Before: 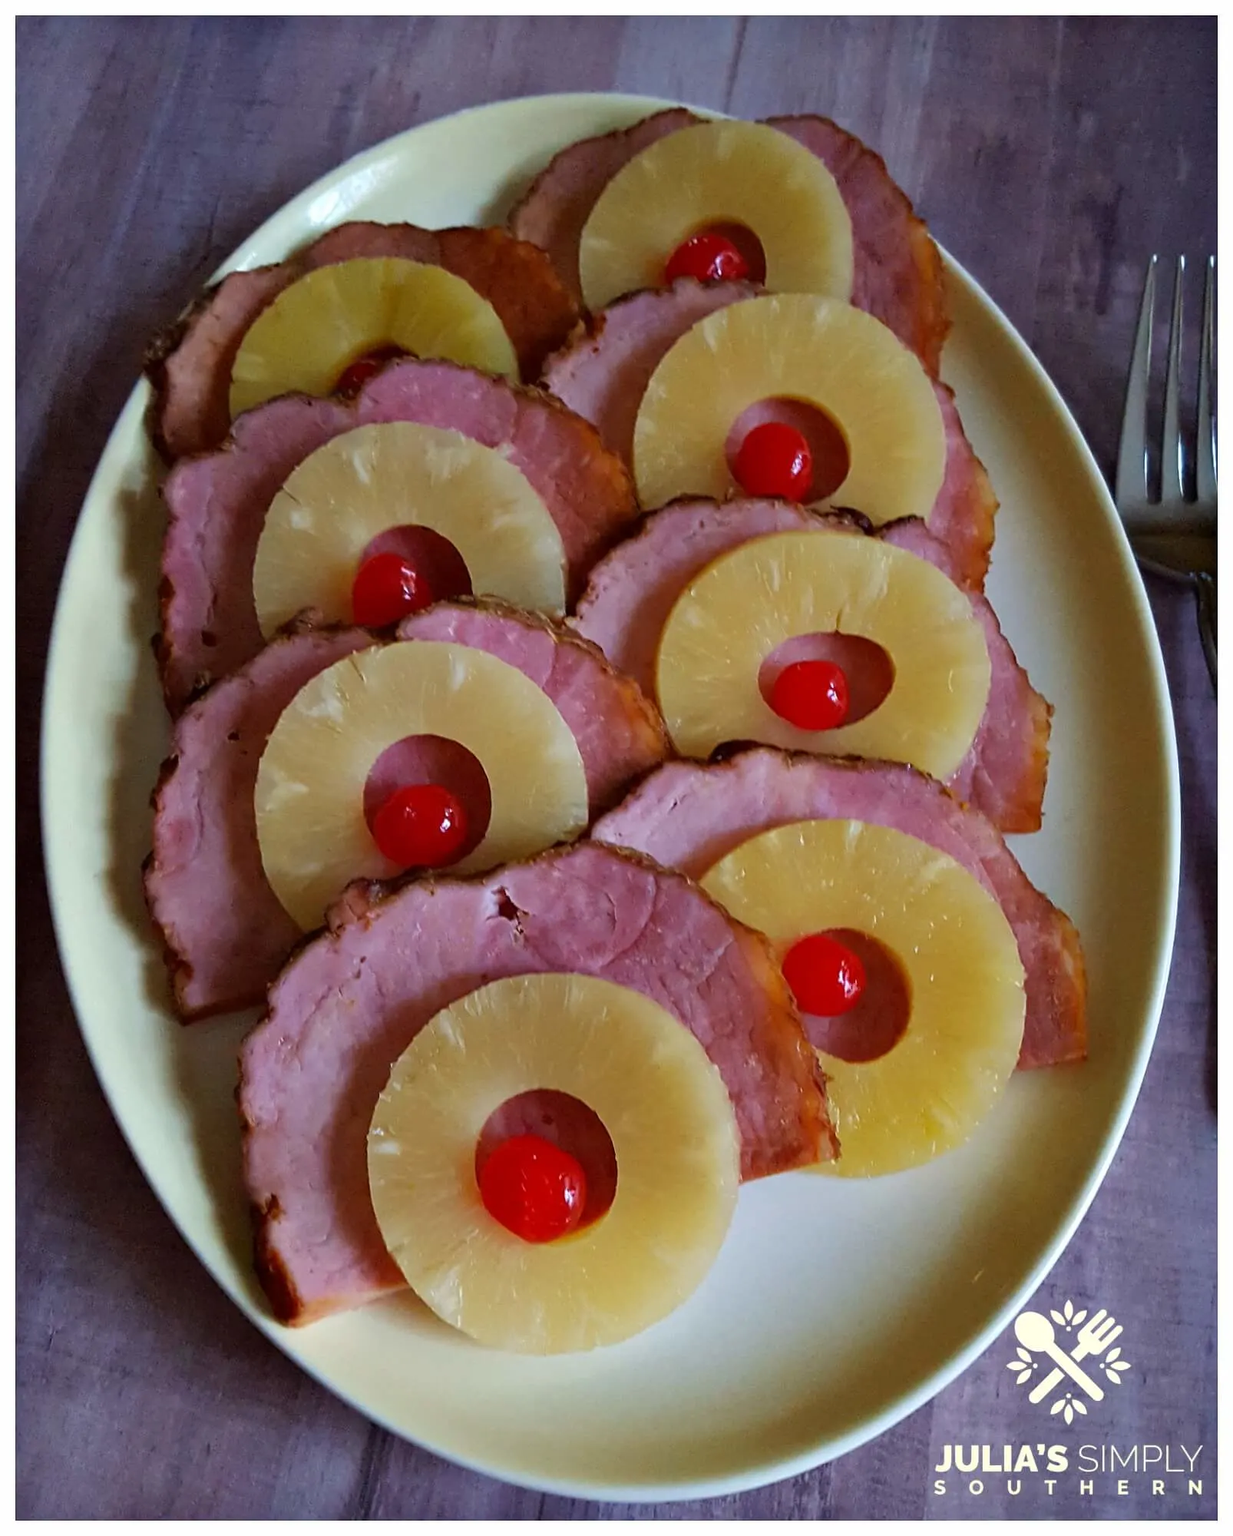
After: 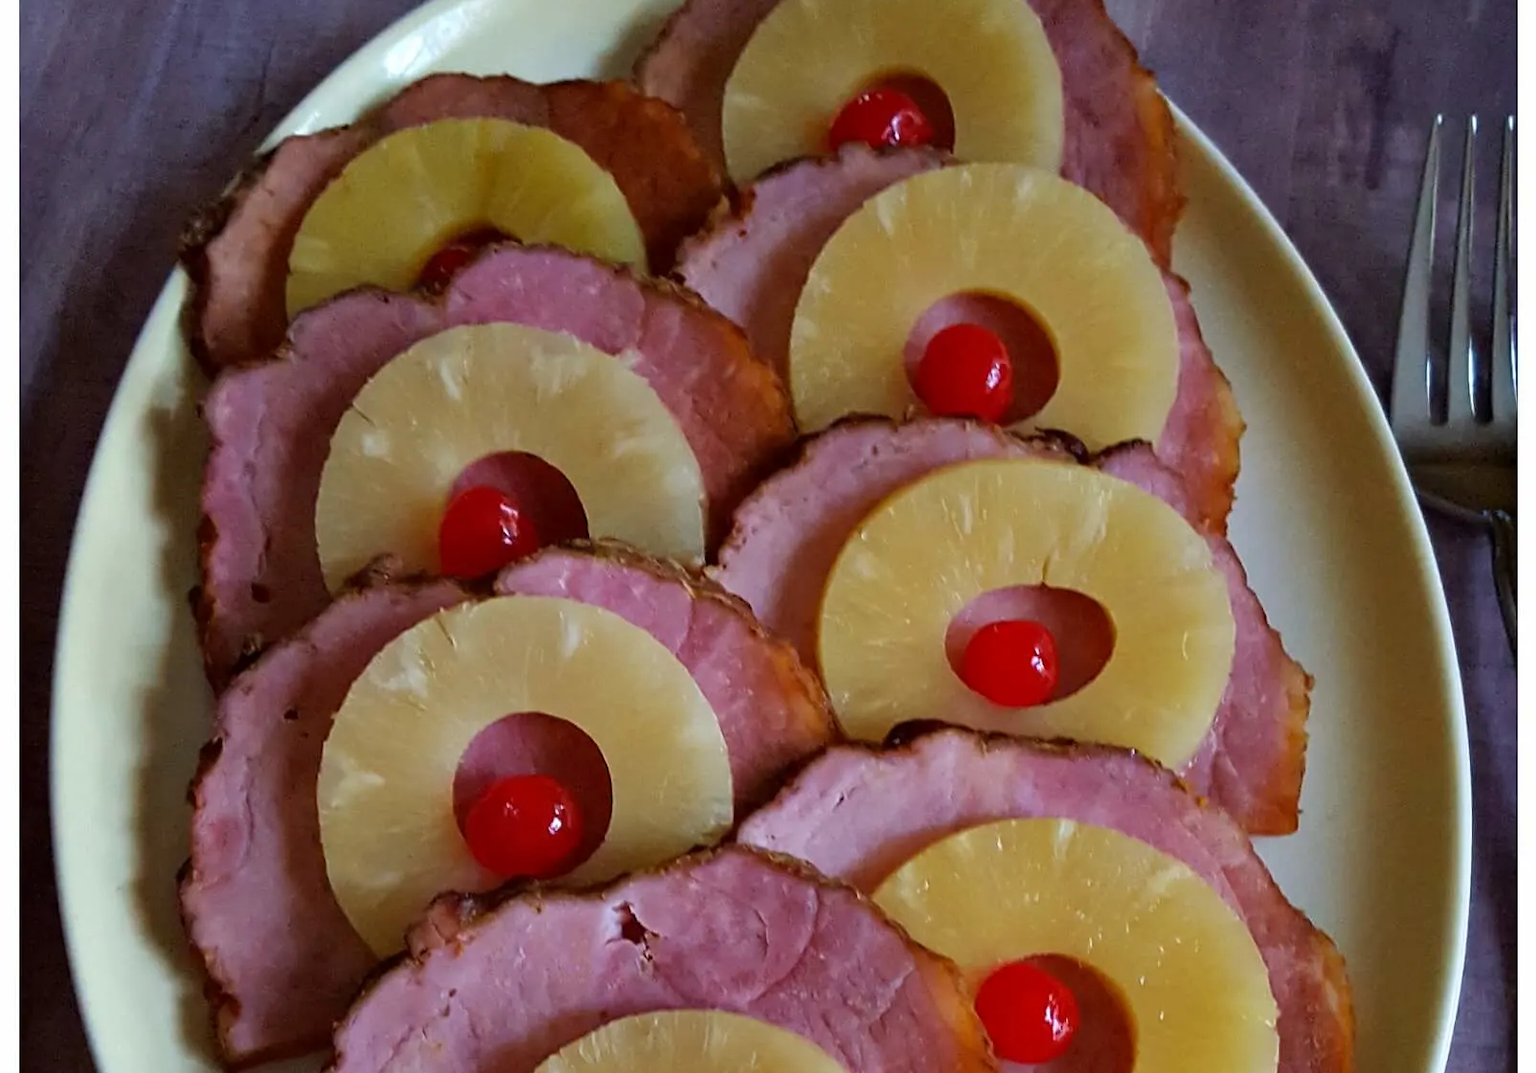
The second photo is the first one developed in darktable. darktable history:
crop and rotate: top 10.605%, bottom 33.274%
local contrast: mode bilateral grid, contrast 15, coarseness 36, detail 105%, midtone range 0.2
